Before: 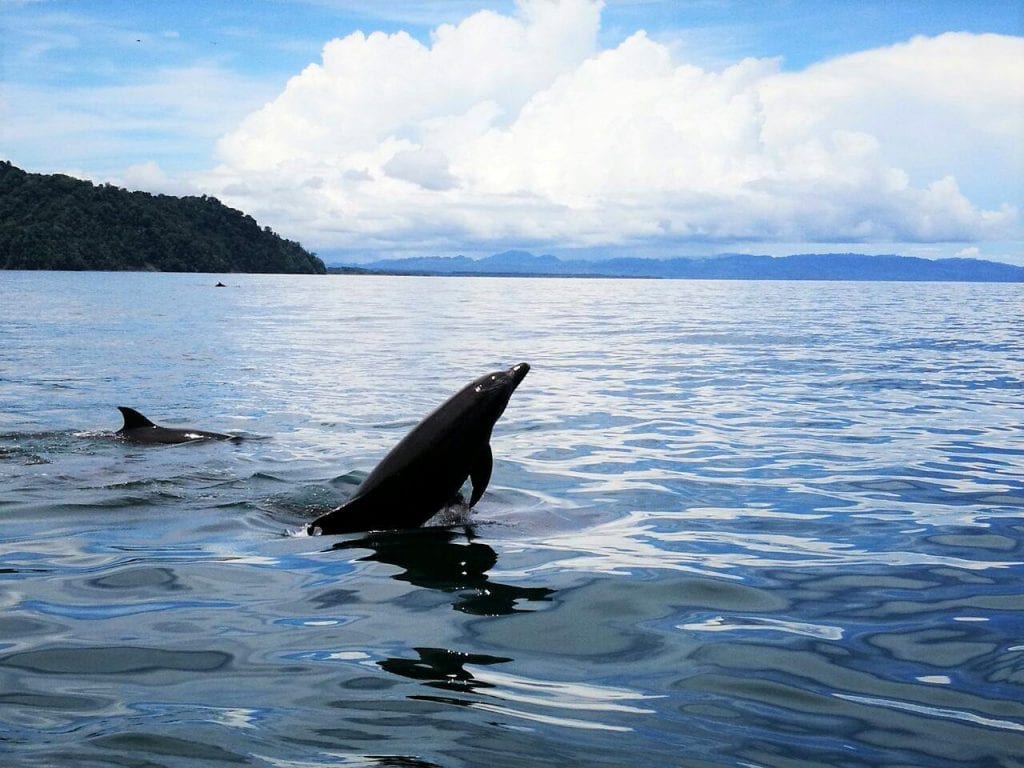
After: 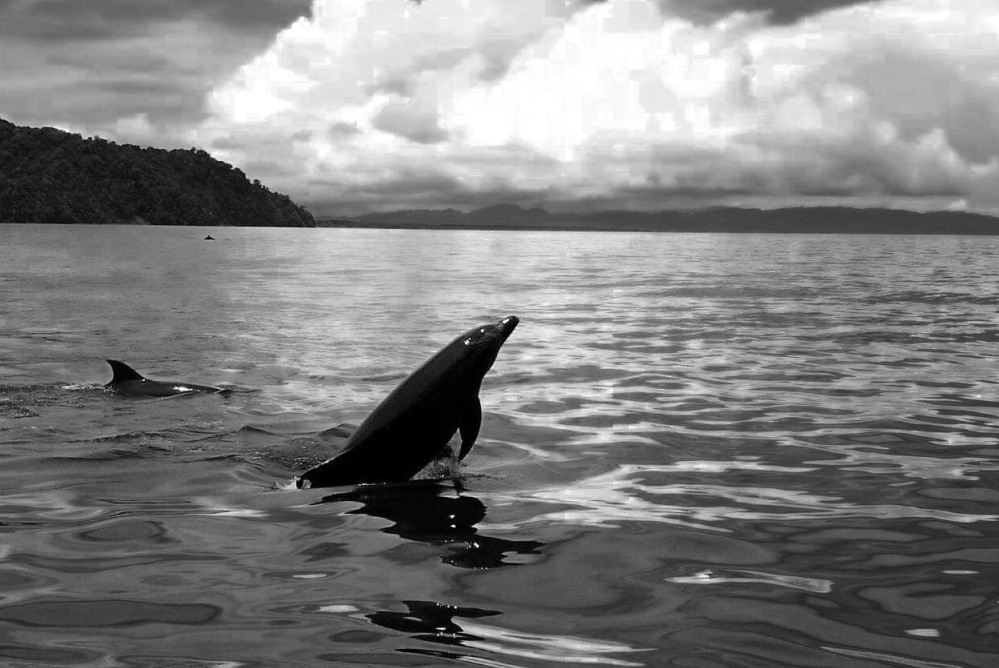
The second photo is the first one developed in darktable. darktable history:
tone equalizer: on, module defaults
crop: left 1.095%, top 6.149%, right 1.303%, bottom 6.825%
color zones: curves: ch0 [(0, 0.554) (0.146, 0.662) (0.293, 0.86) (0.503, 0.774) (0.637, 0.106) (0.74, 0.072) (0.866, 0.488) (0.998, 0.569)]; ch1 [(0, 0) (0.143, 0) (0.286, 0) (0.429, 0) (0.571, 0) (0.714, 0) (0.857, 0)]
